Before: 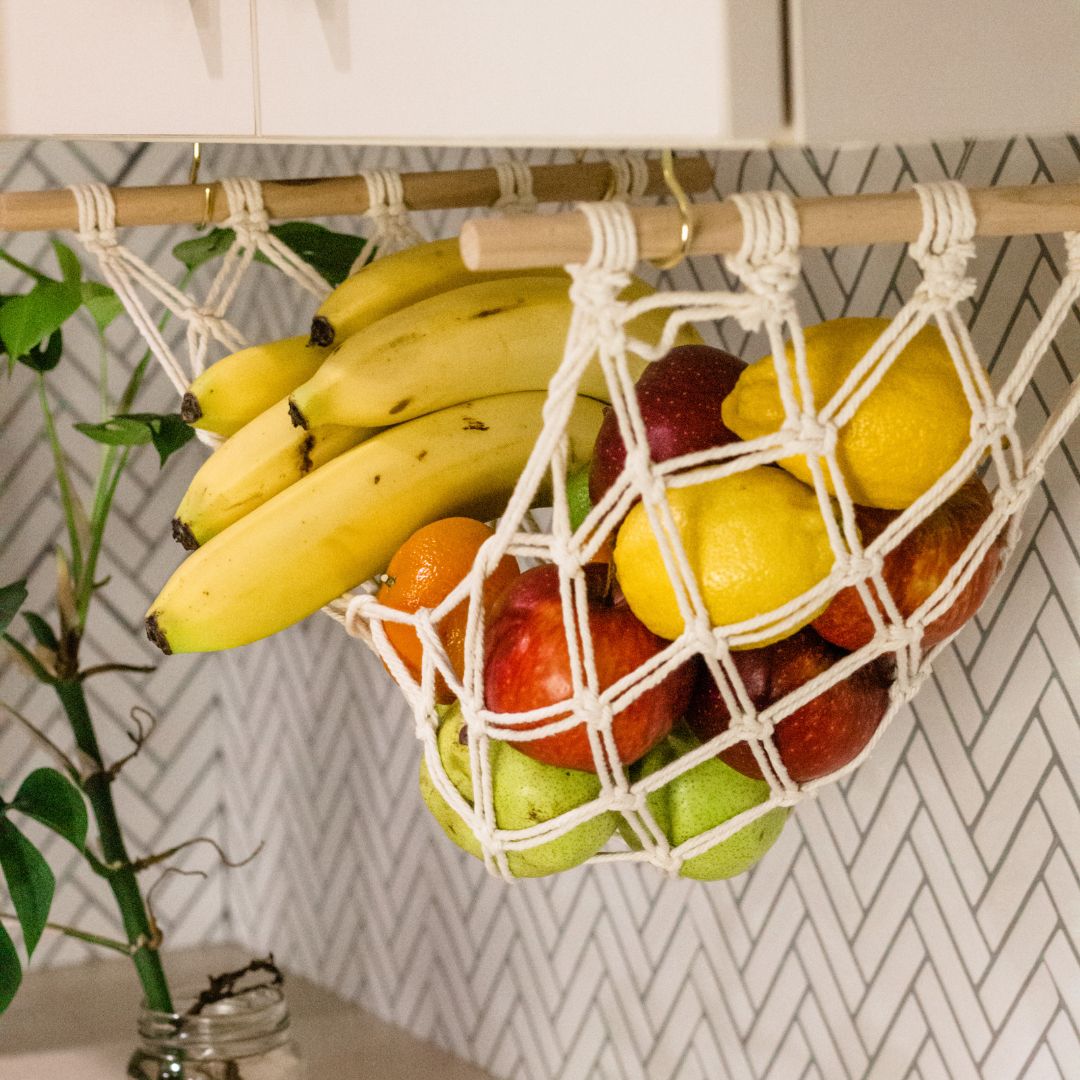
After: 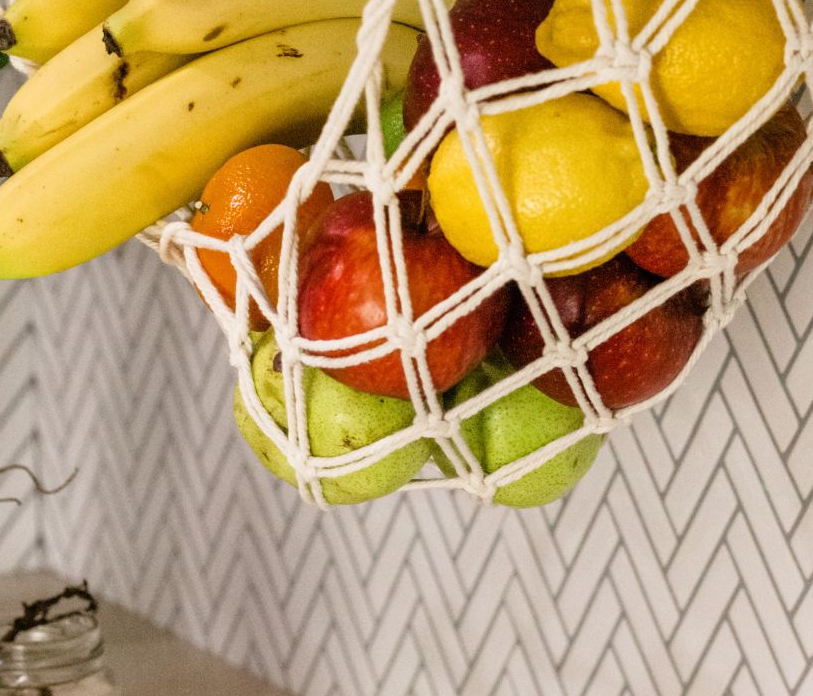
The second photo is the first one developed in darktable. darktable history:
crop and rotate: left 17.376%, top 34.648%, right 7.336%, bottom 0.841%
